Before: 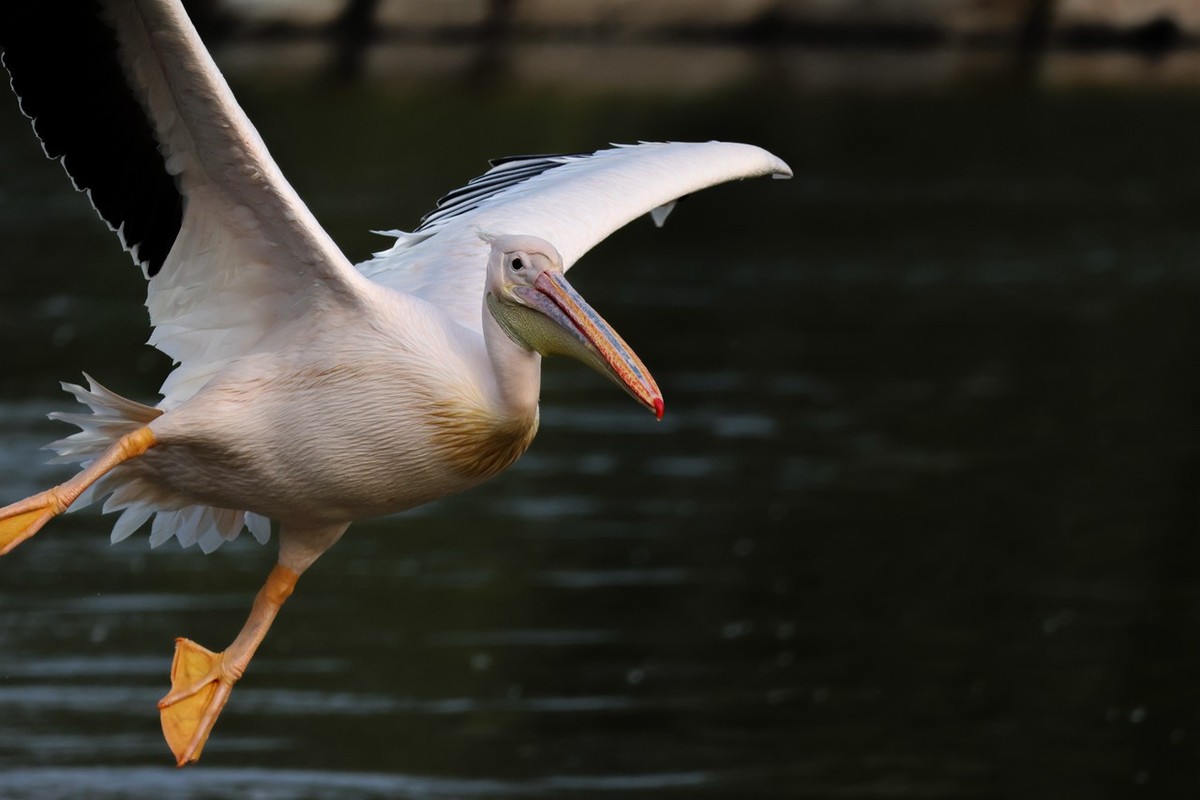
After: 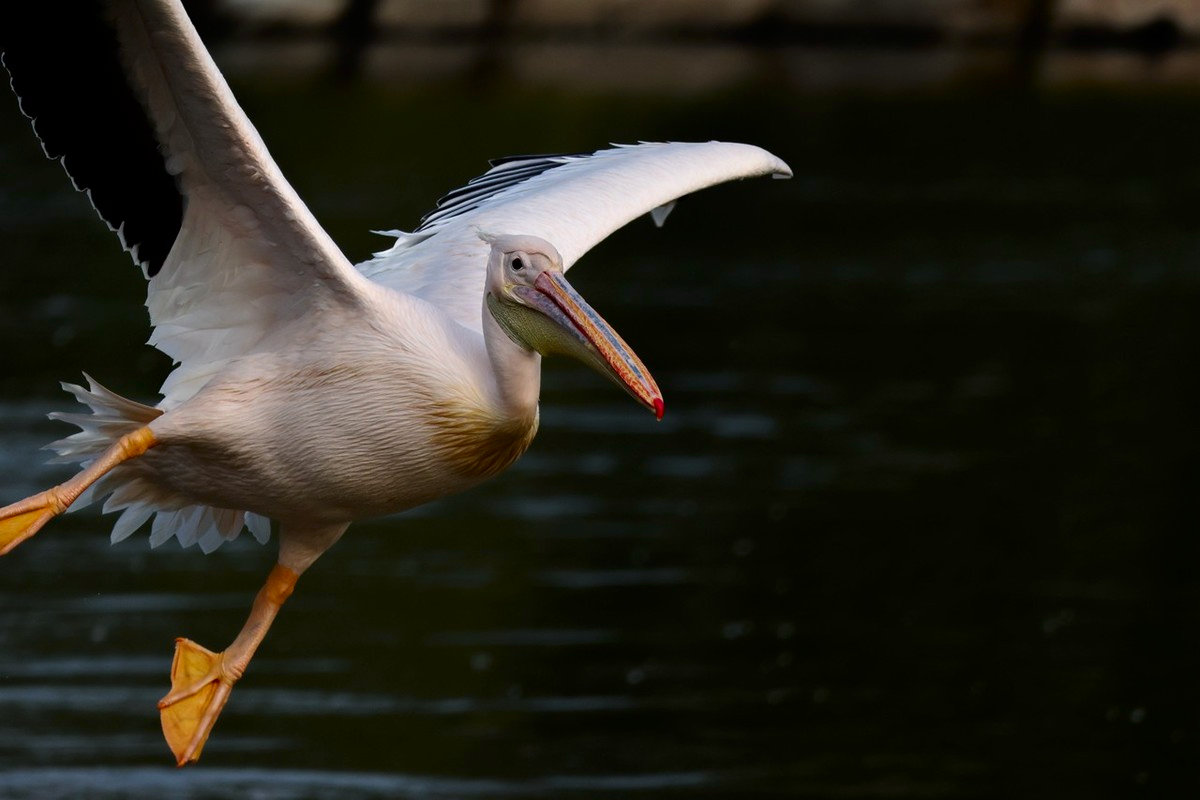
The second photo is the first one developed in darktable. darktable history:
contrast brightness saturation: contrast 0.068, brightness -0.125, saturation 0.064
